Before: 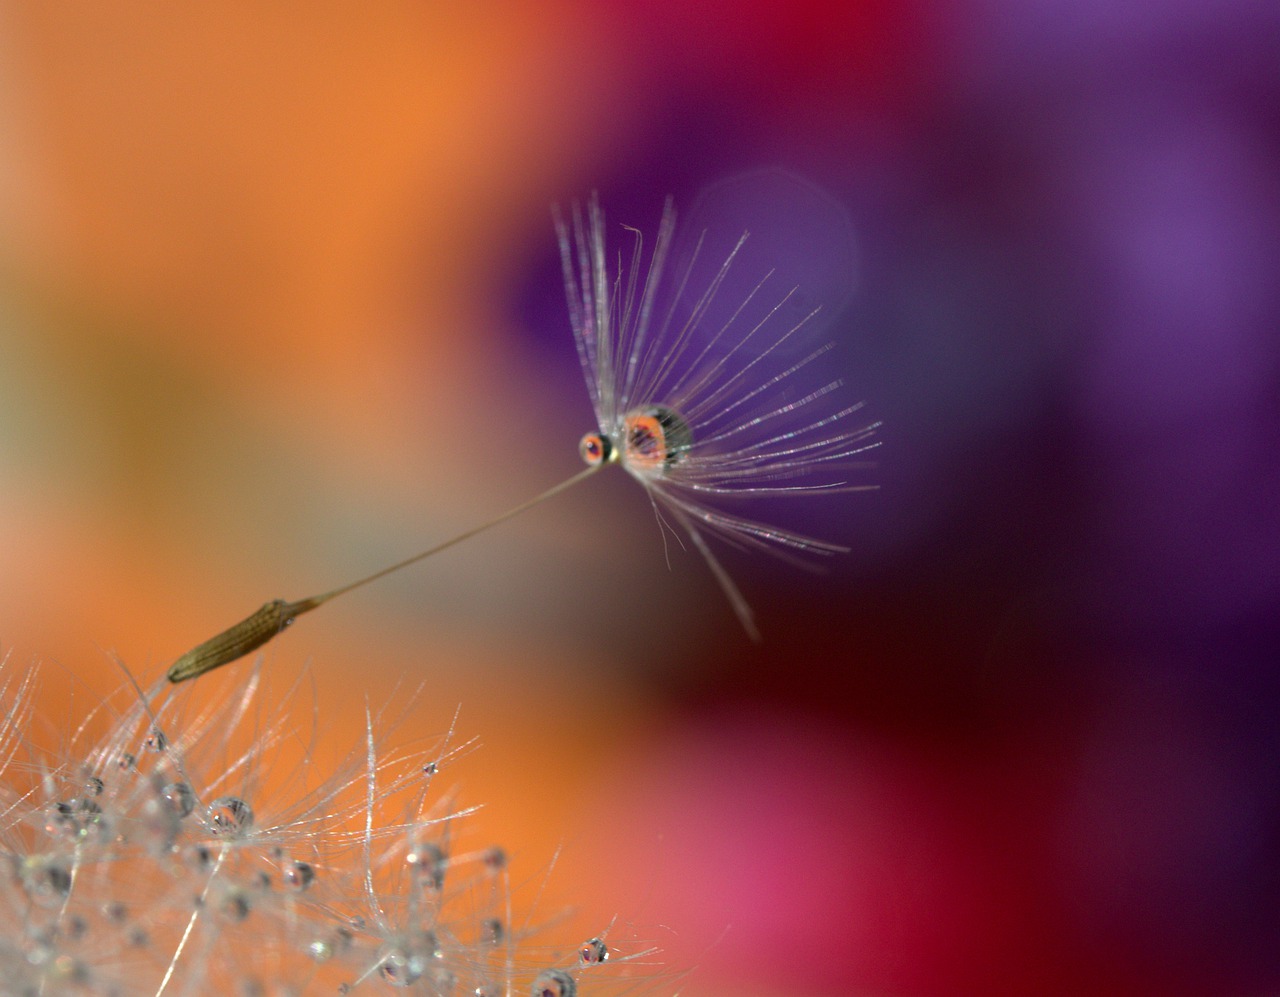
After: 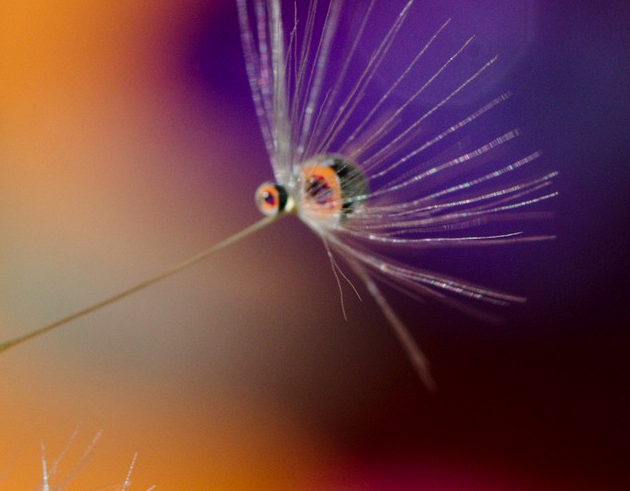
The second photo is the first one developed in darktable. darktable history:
tone curve: curves: ch0 [(0, 0) (0.049, 0.01) (0.154, 0.081) (0.491, 0.519) (0.748, 0.765) (1, 0.919)]; ch1 [(0, 0) (0.172, 0.123) (0.317, 0.272) (0.401, 0.422) (0.499, 0.497) (0.531, 0.54) (0.615, 0.603) (0.741, 0.783) (1, 1)]; ch2 [(0, 0) (0.411, 0.424) (0.483, 0.478) (0.544, 0.56) (0.686, 0.638) (1, 1)], preserve colors none
crop: left 25.347%, top 25.108%, right 25.403%, bottom 25.566%
